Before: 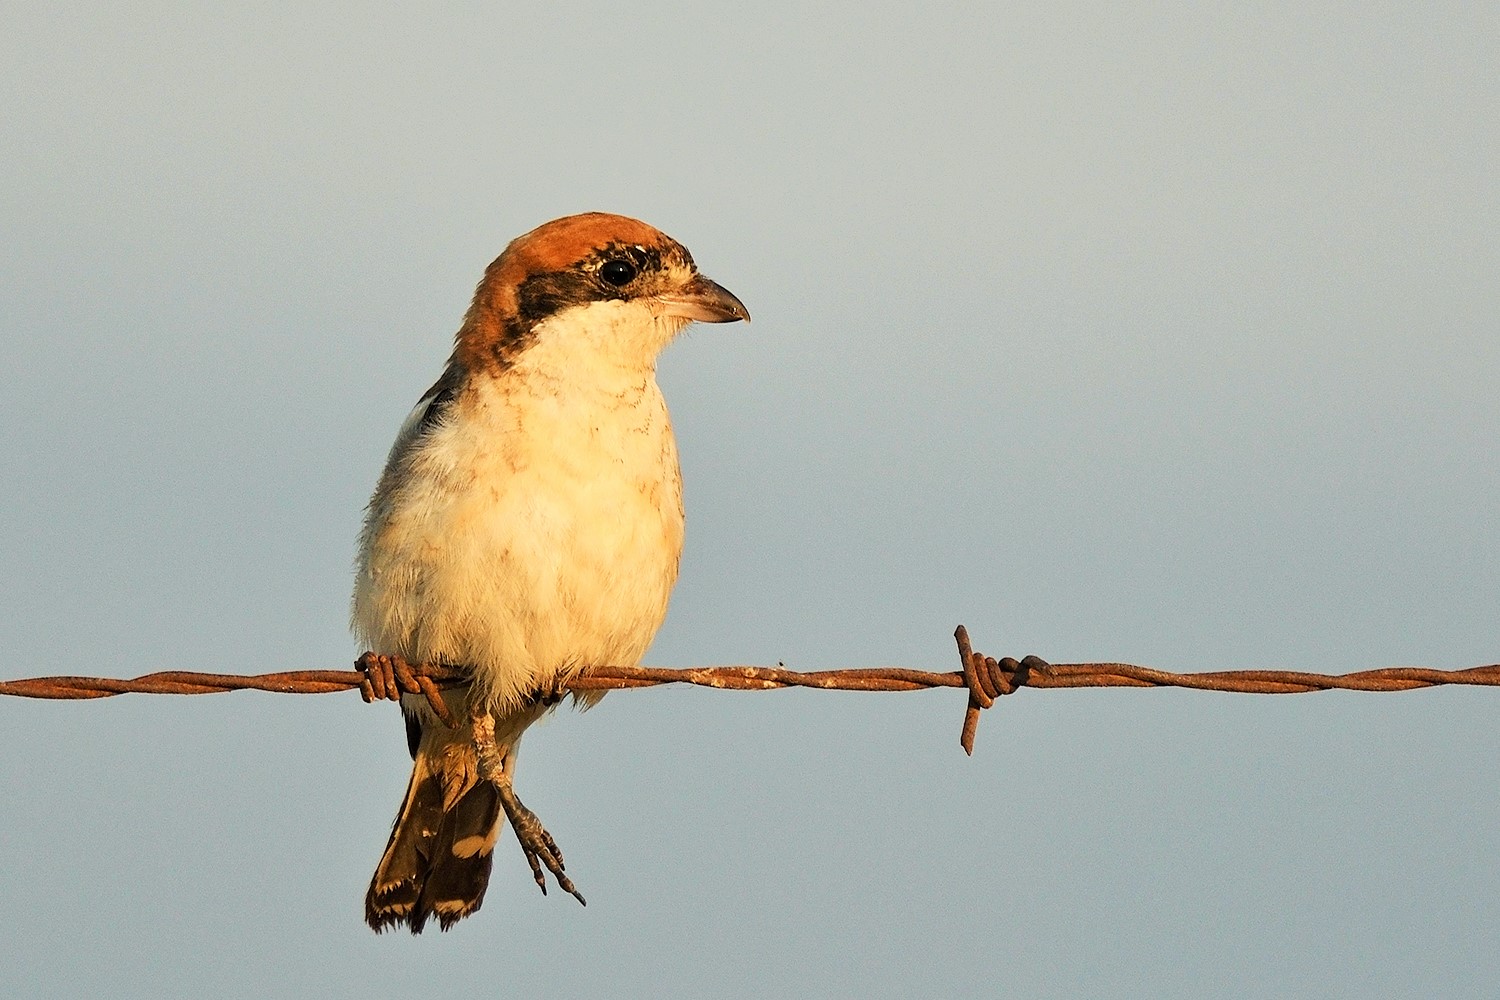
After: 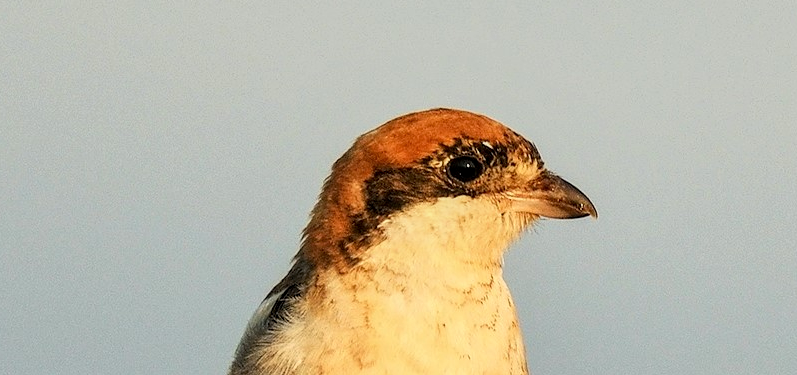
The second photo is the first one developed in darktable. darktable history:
crop: left 10.253%, top 10.486%, right 36.594%, bottom 51.999%
local contrast: on, module defaults
exposure: black level correction 0.002, compensate highlight preservation false
